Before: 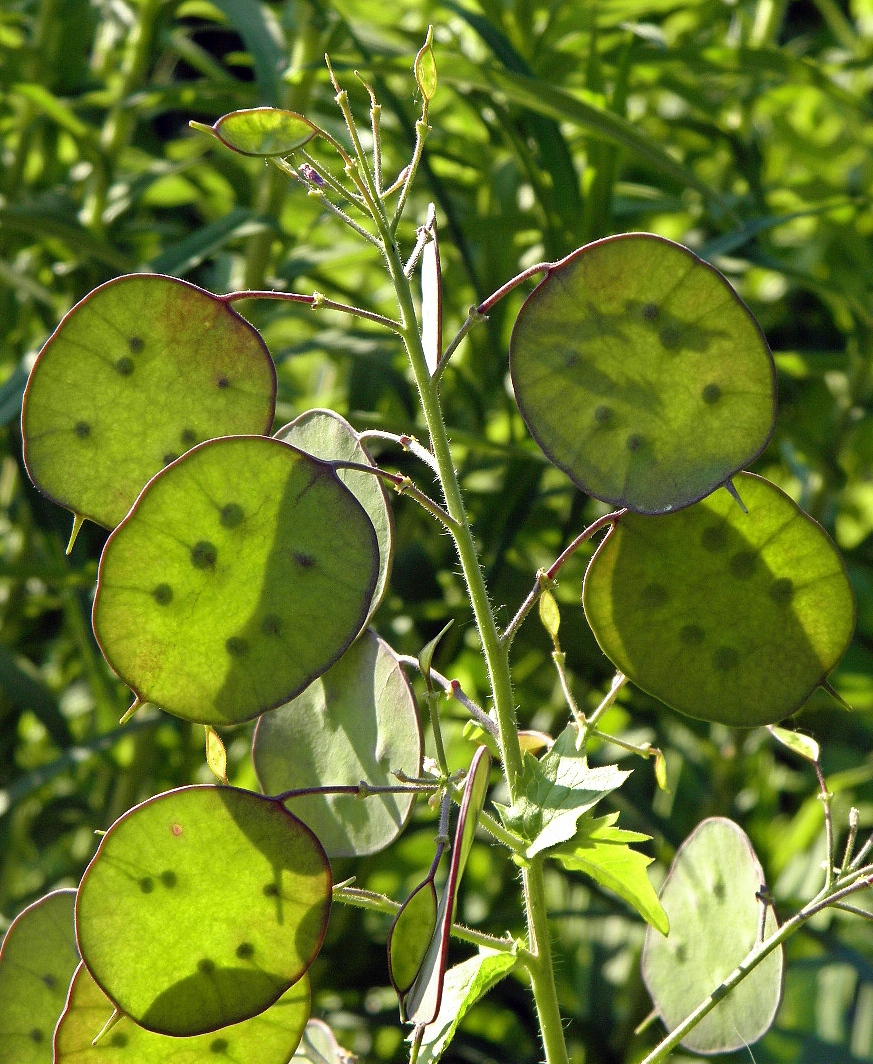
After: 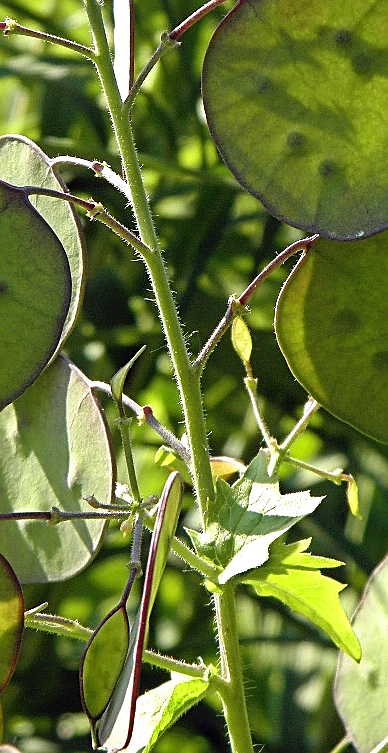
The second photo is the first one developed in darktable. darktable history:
shadows and highlights: shadows 32.39, highlights -32.34, soften with gaussian
sharpen: on, module defaults
crop: left 35.334%, top 25.782%, right 20.172%, bottom 3.438%
exposure: black level correction -0.001, exposure 0.079 EV, compensate highlight preservation false
